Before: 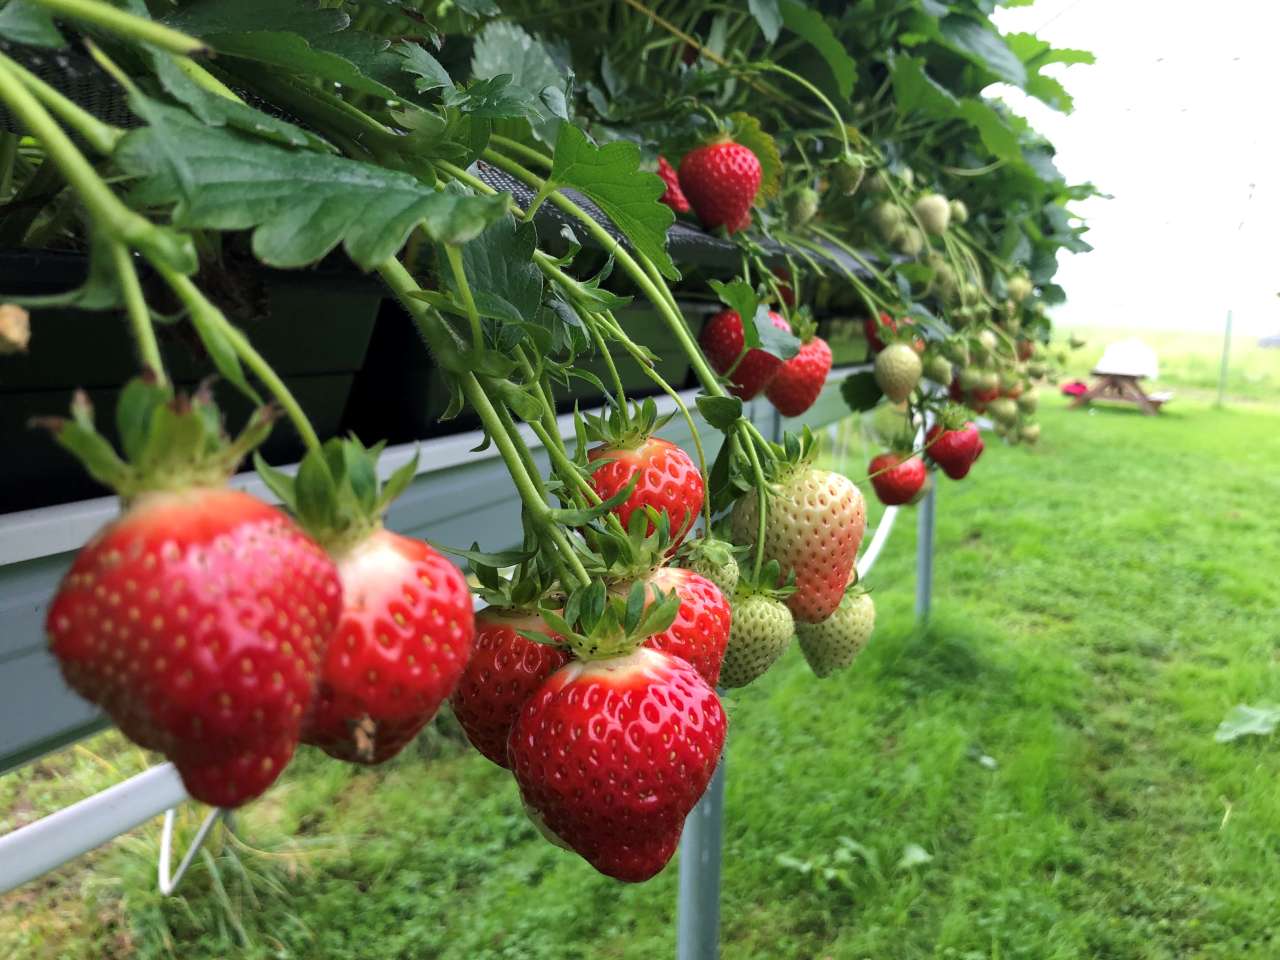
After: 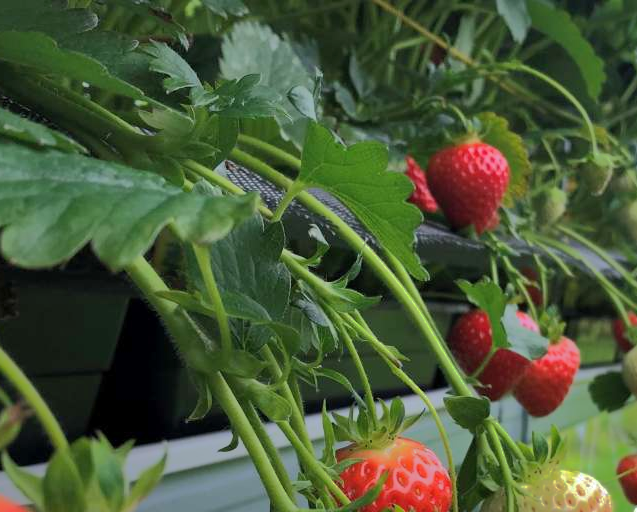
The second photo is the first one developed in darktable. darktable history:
shadows and highlights: shadows 39.21, highlights -76.06
crop: left 19.705%, right 30.483%, bottom 46.664%
